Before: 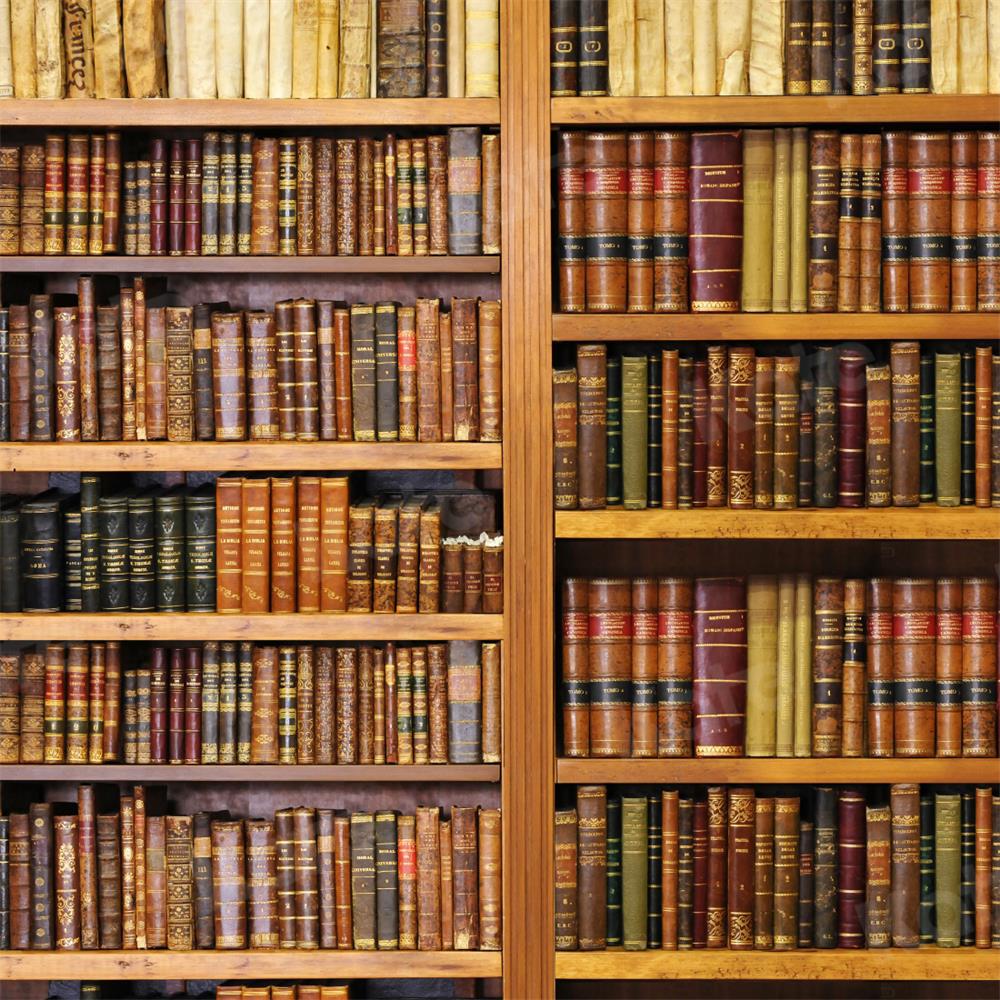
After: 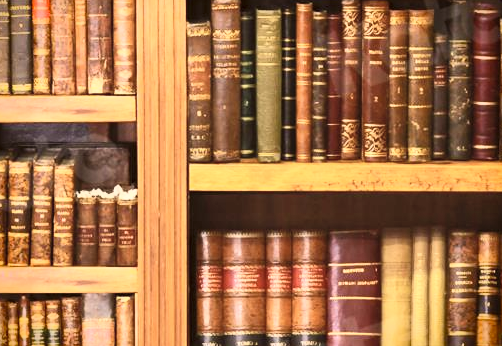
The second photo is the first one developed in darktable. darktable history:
contrast brightness saturation: contrast 0.39, brightness 0.53
color correction: highlights a* 6.27, highlights b* 8.19, shadows a* 5.94, shadows b* 7.23, saturation 0.9
vignetting: fall-off start 88.53%, fall-off radius 44.2%, saturation 0.376, width/height ratio 1.161
crop: left 36.607%, top 34.735%, right 13.146%, bottom 30.611%
